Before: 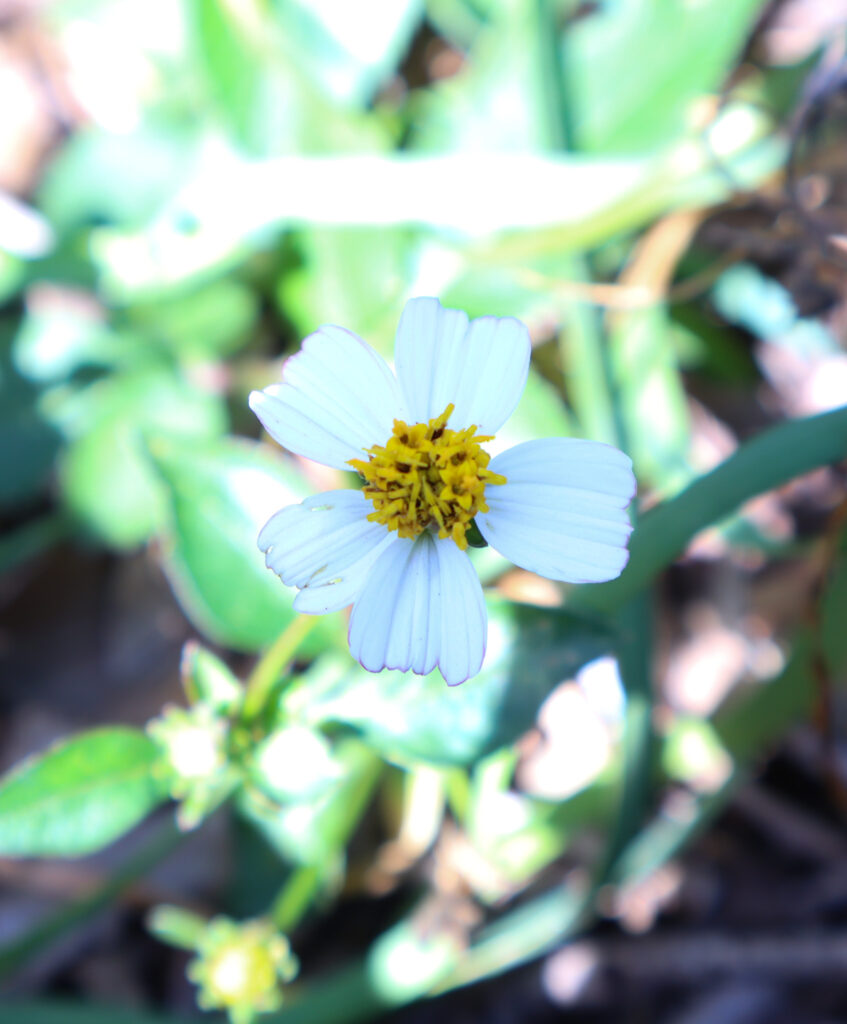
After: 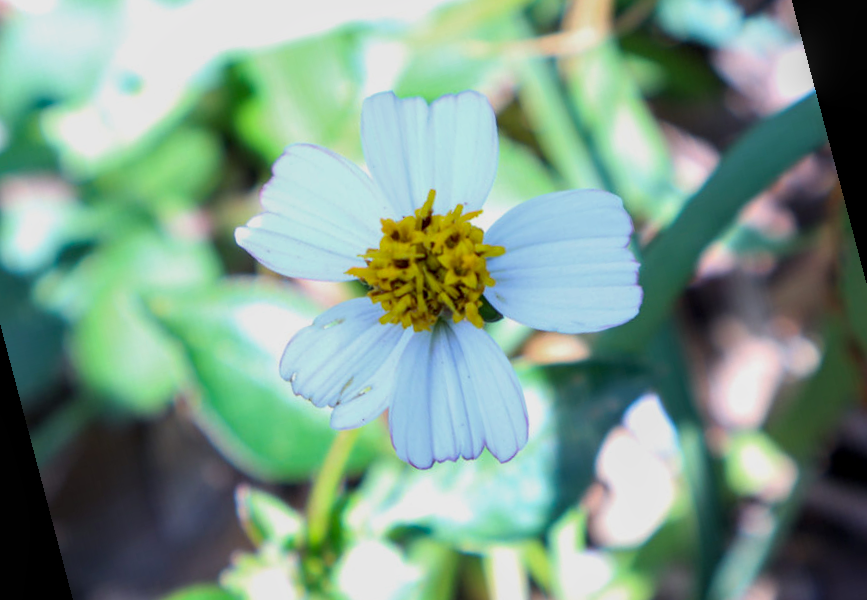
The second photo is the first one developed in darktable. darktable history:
rotate and perspective: rotation -14.8°, crop left 0.1, crop right 0.903, crop top 0.25, crop bottom 0.748
local contrast: detail 130%
shadows and highlights: radius 121.13, shadows 21.4, white point adjustment -9.72, highlights -14.39, soften with gaussian
